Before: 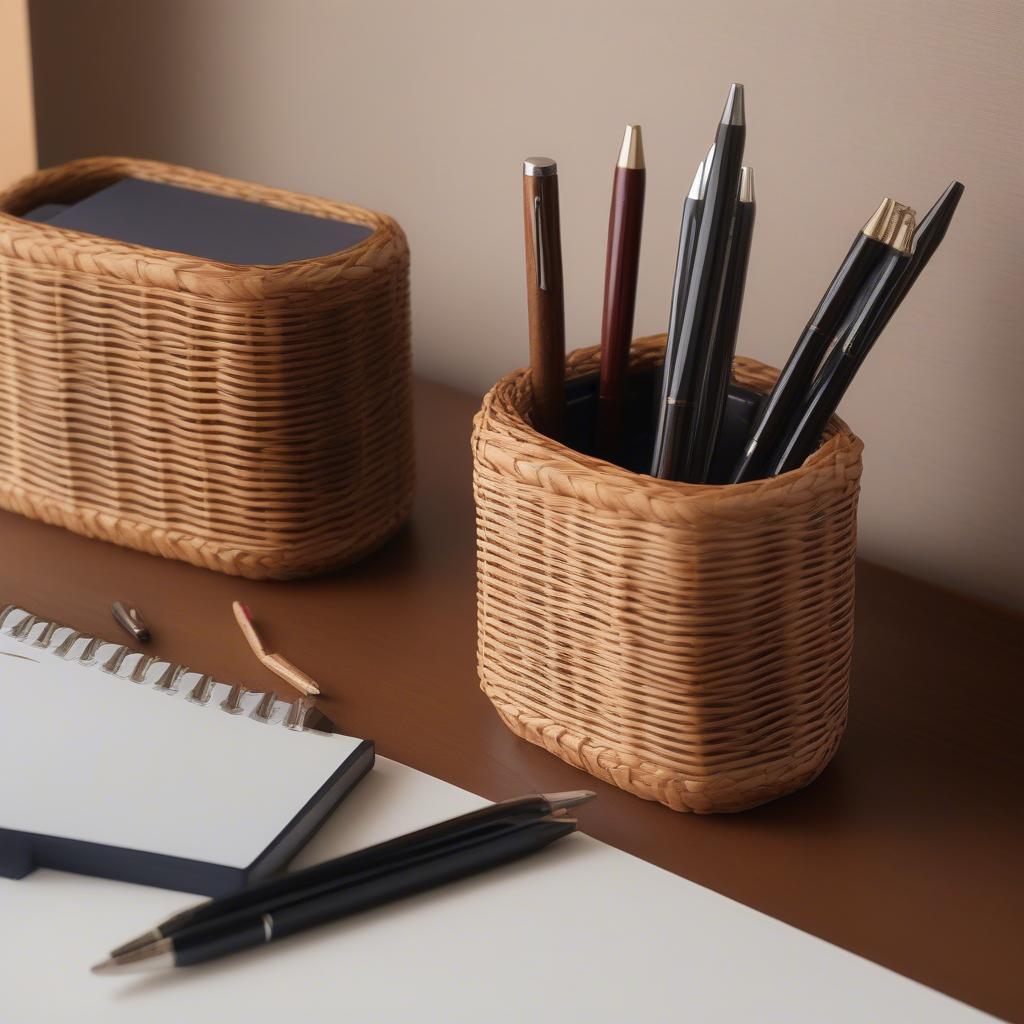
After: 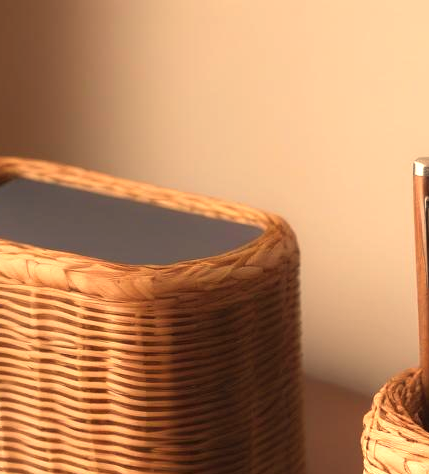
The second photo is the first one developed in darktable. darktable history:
exposure: black level correction 0, exposure 0.7 EV, compensate exposure bias true, compensate highlight preservation false
crop and rotate: left 10.817%, top 0.062%, right 47.194%, bottom 53.626%
white balance: red 1.123, blue 0.83
